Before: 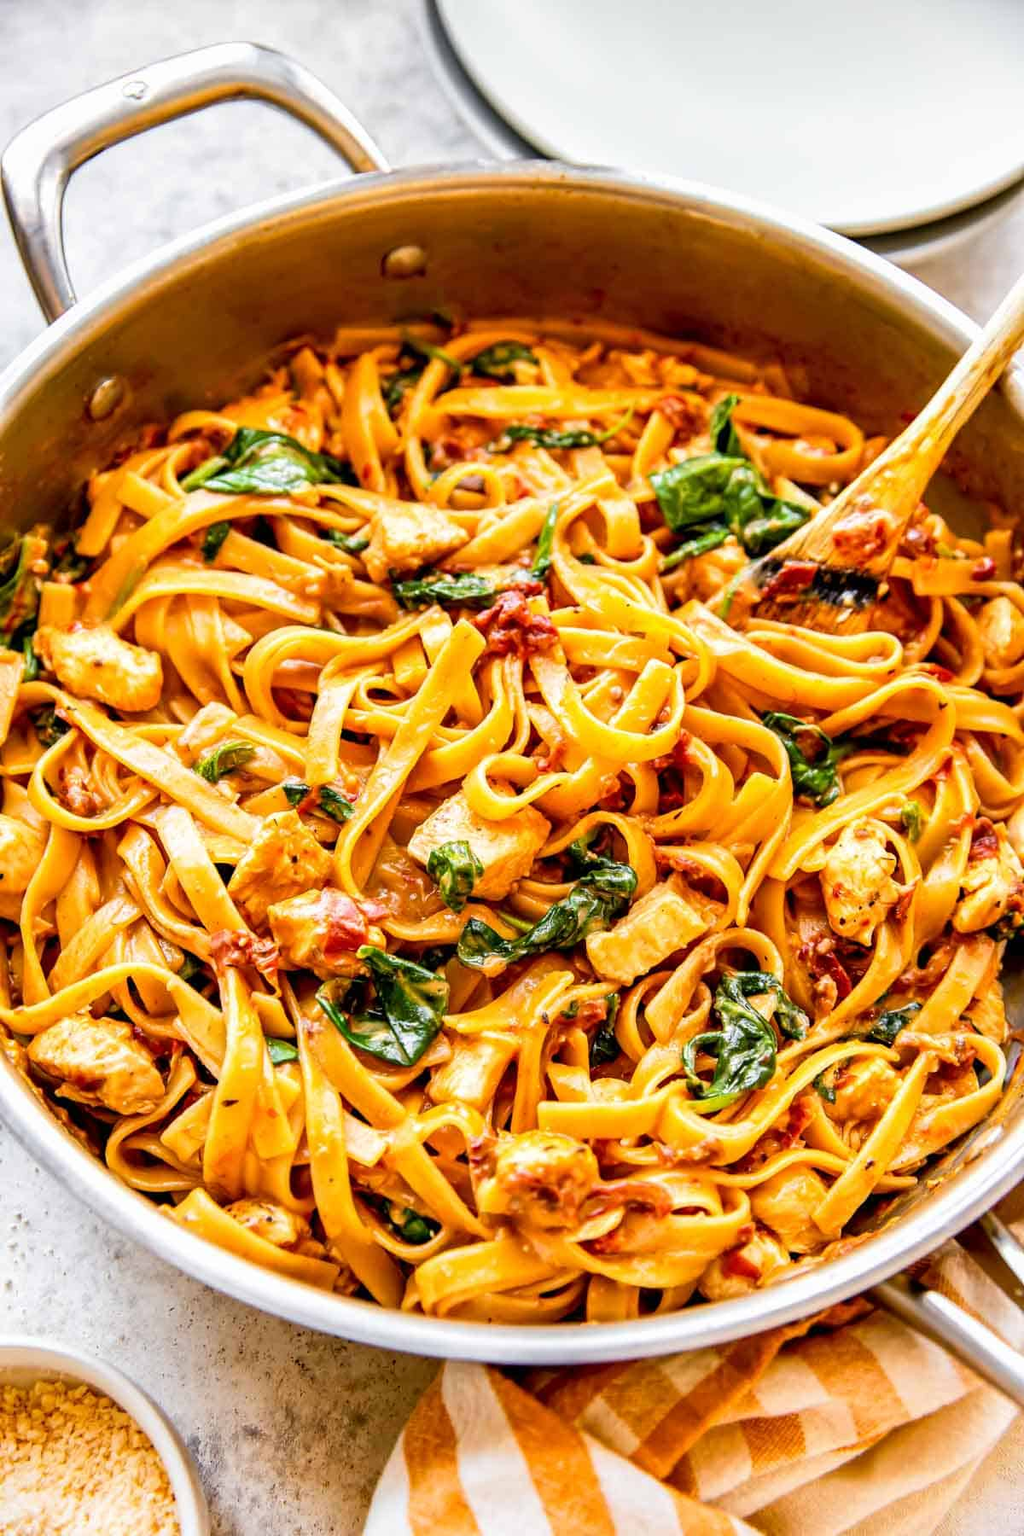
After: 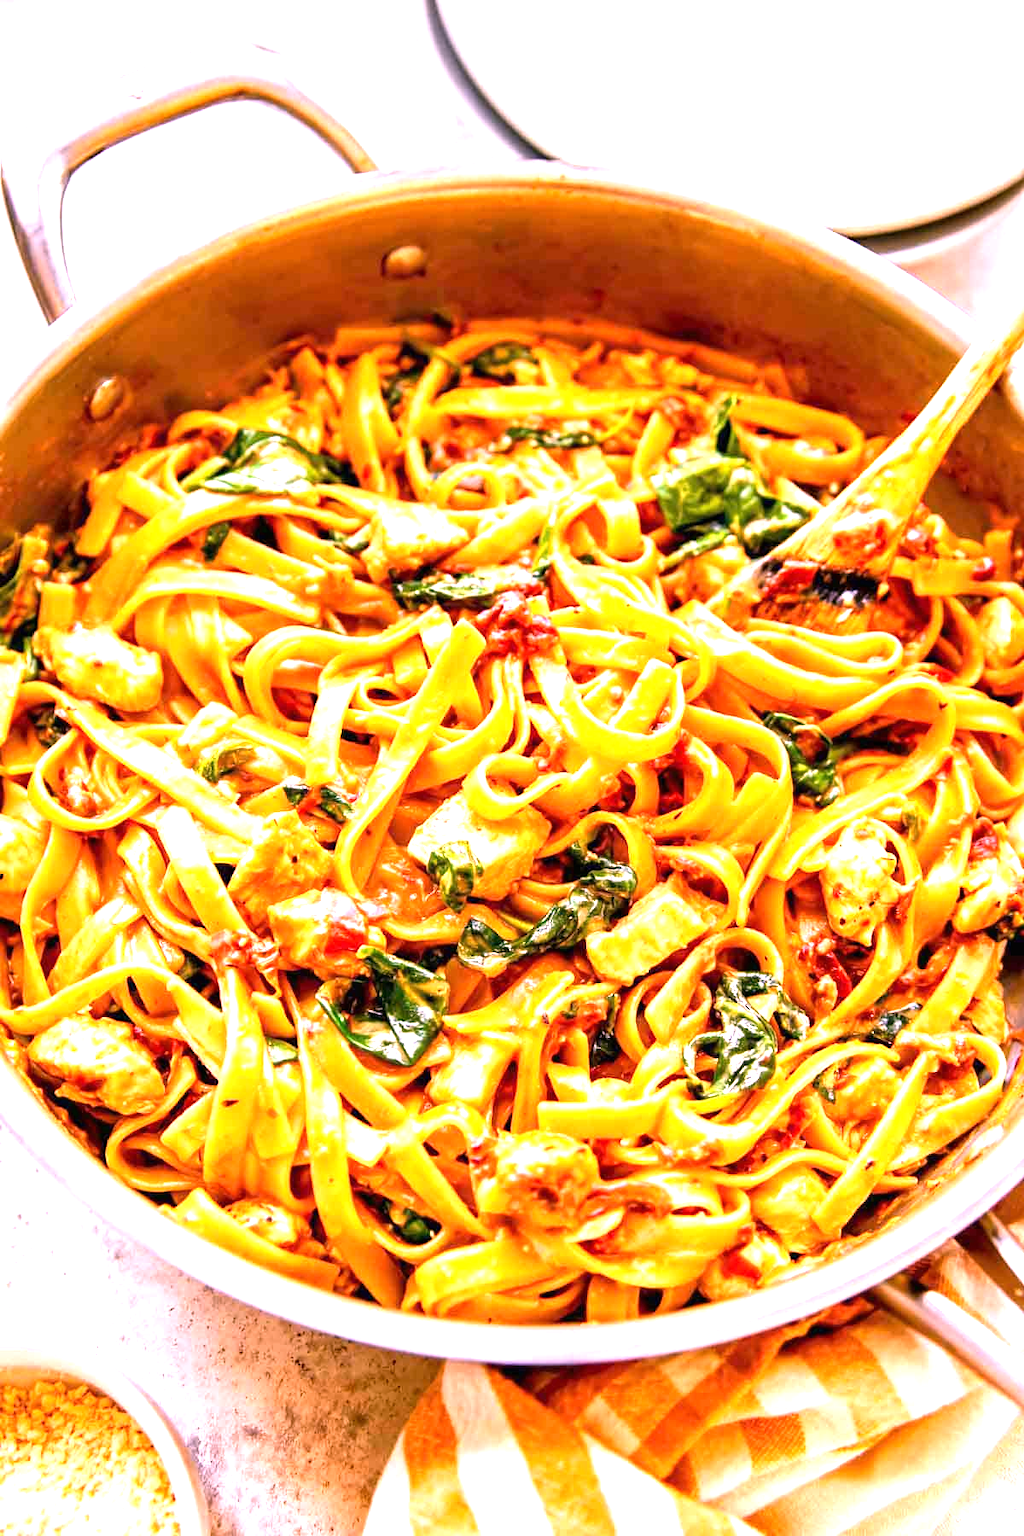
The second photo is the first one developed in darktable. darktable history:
exposure: black level correction 0, exposure 0.9 EV, compensate highlight preservation false
white balance: red 1.188, blue 1.11
